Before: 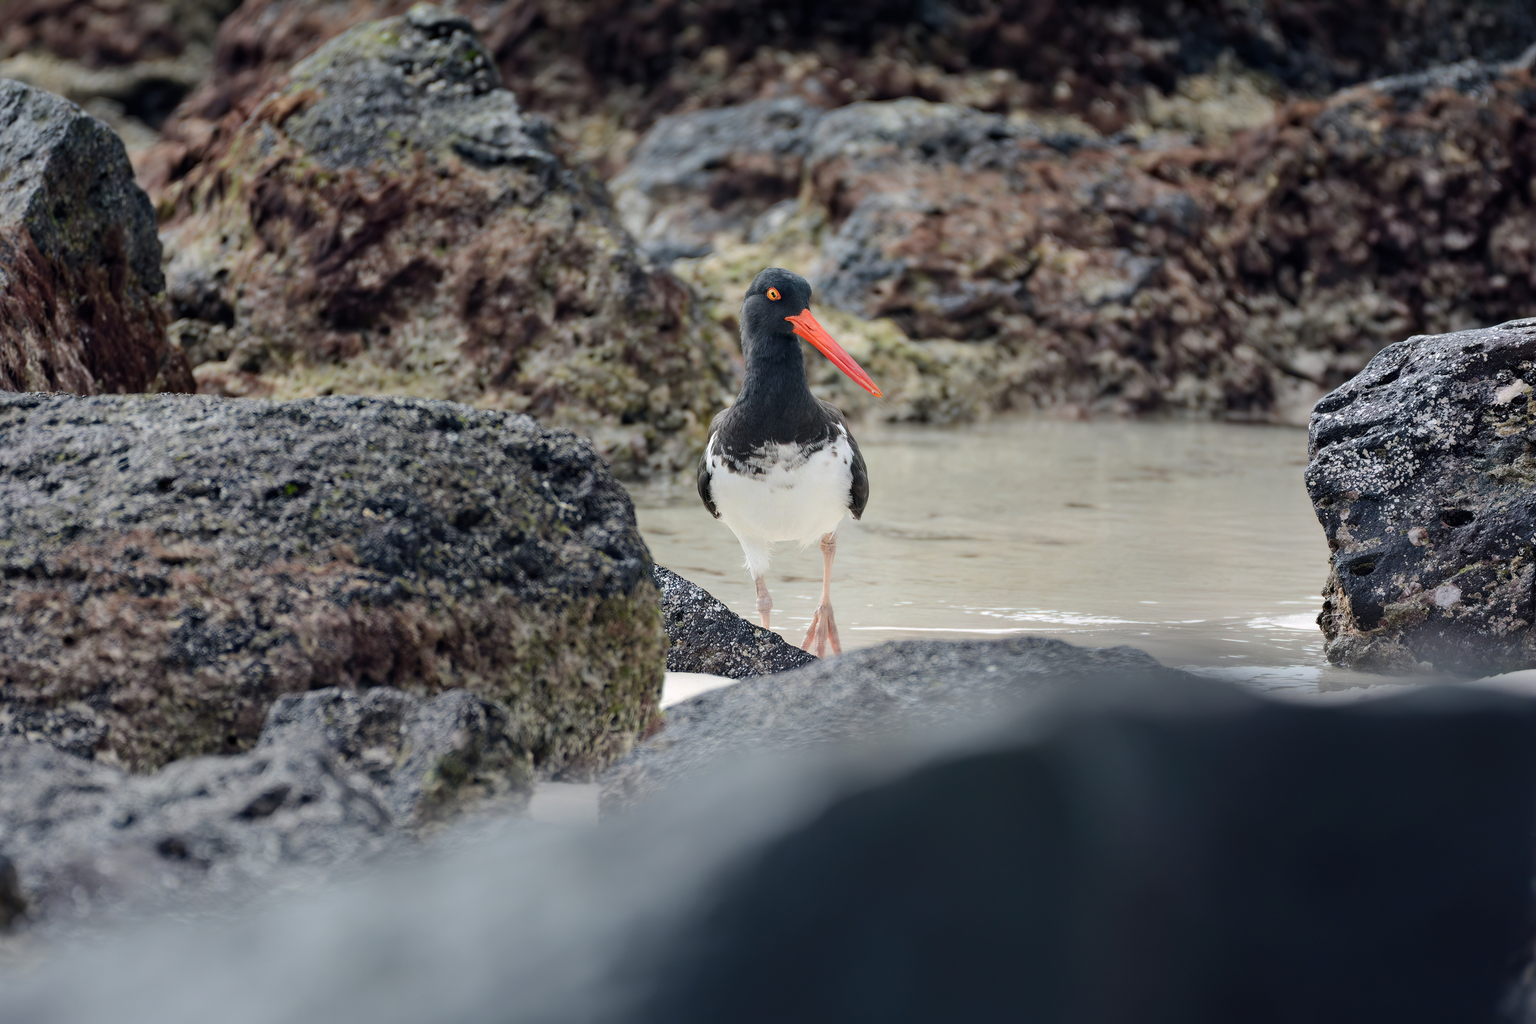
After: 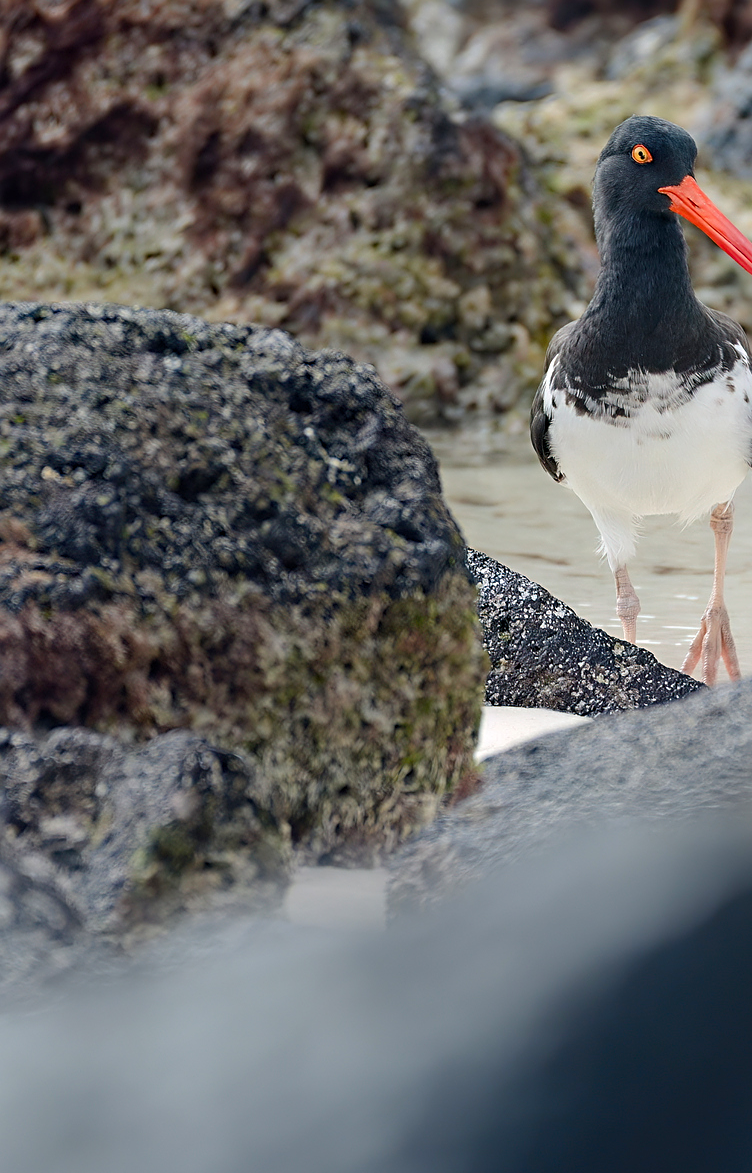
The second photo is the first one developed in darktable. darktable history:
tone equalizer: on, module defaults
sharpen: on, module defaults
crop and rotate: left 21.77%, top 18.528%, right 44.676%, bottom 2.997%
color balance rgb: perceptual saturation grading › global saturation 20%, perceptual saturation grading › highlights -25%, perceptual saturation grading › shadows 25%
